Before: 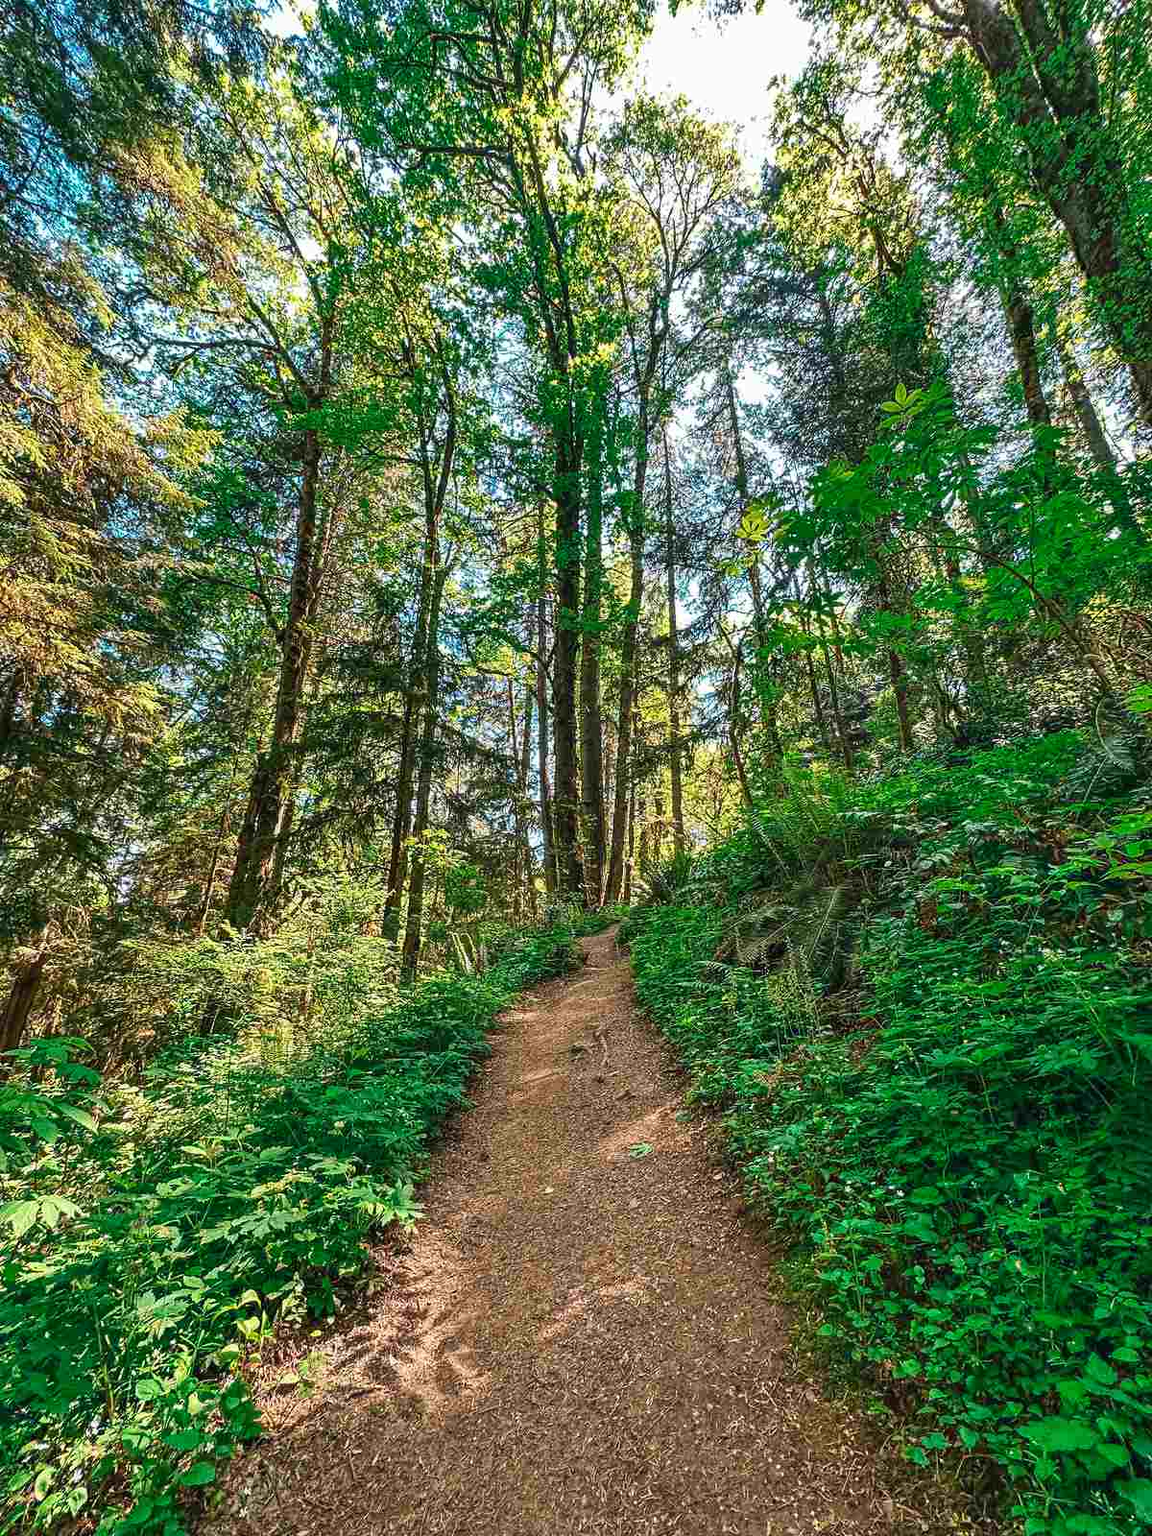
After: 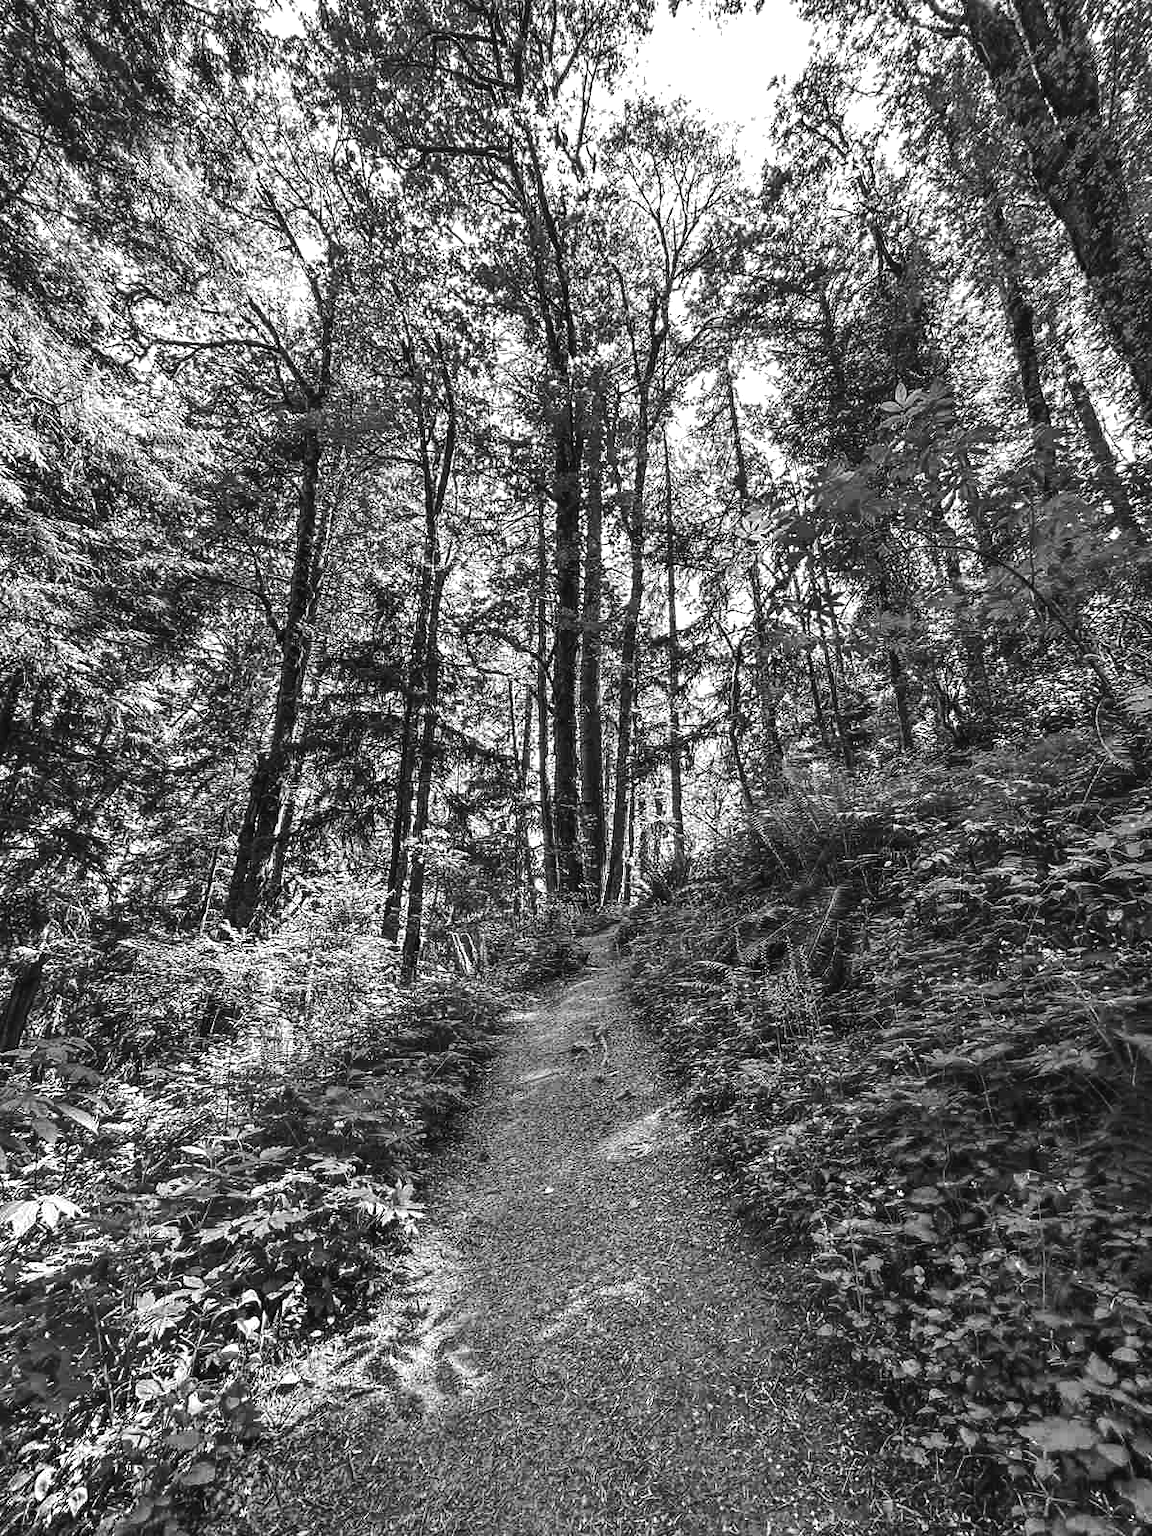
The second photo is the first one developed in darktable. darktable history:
white balance: emerald 1
color balance rgb: shadows lift › chroma 2%, shadows lift › hue 135.47°, highlights gain › chroma 2%, highlights gain › hue 291.01°, global offset › luminance 0.5%, perceptual saturation grading › global saturation -10.8%, perceptual saturation grading › highlights -26.83%, perceptual saturation grading › shadows 21.25%, perceptual brilliance grading › highlights 17.77%, perceptual brilliance grading › mid-tones 31.71%, perceptual brilliance grading › shadows -31.01%, global vibrance 24.91%
monochrome: a 14.95, b -89.96
